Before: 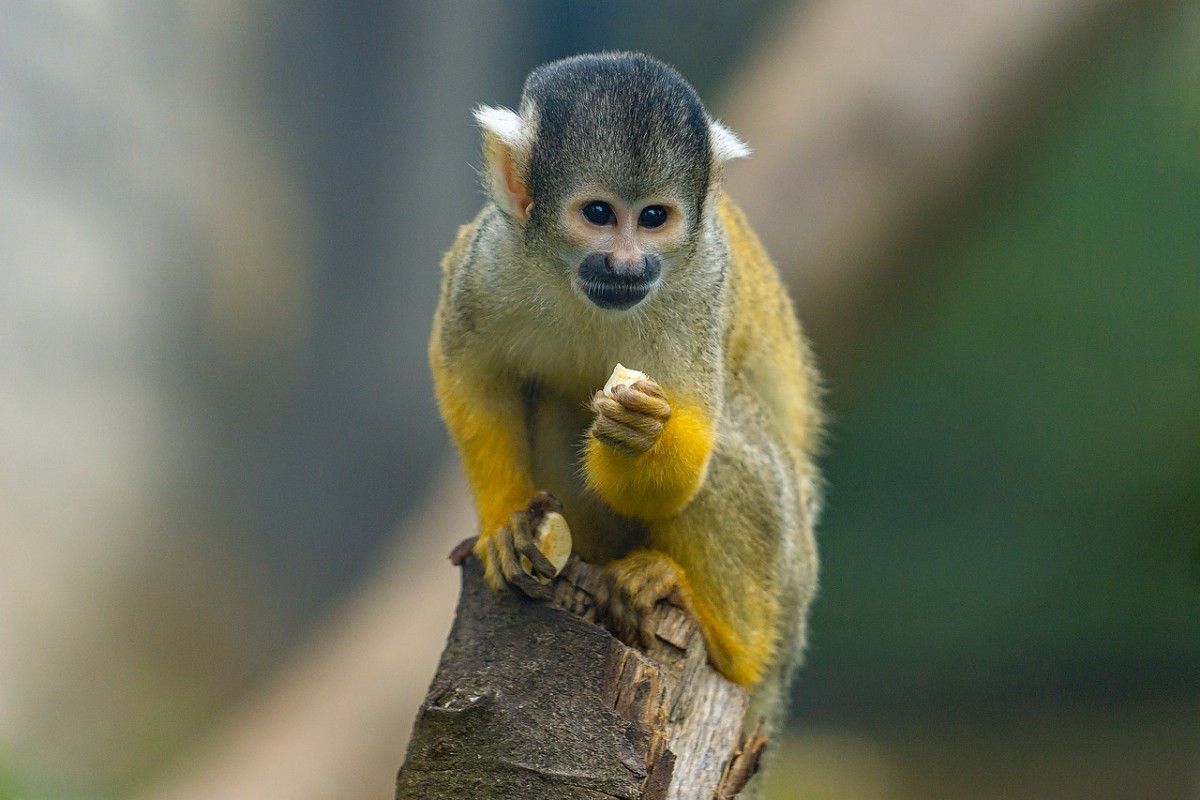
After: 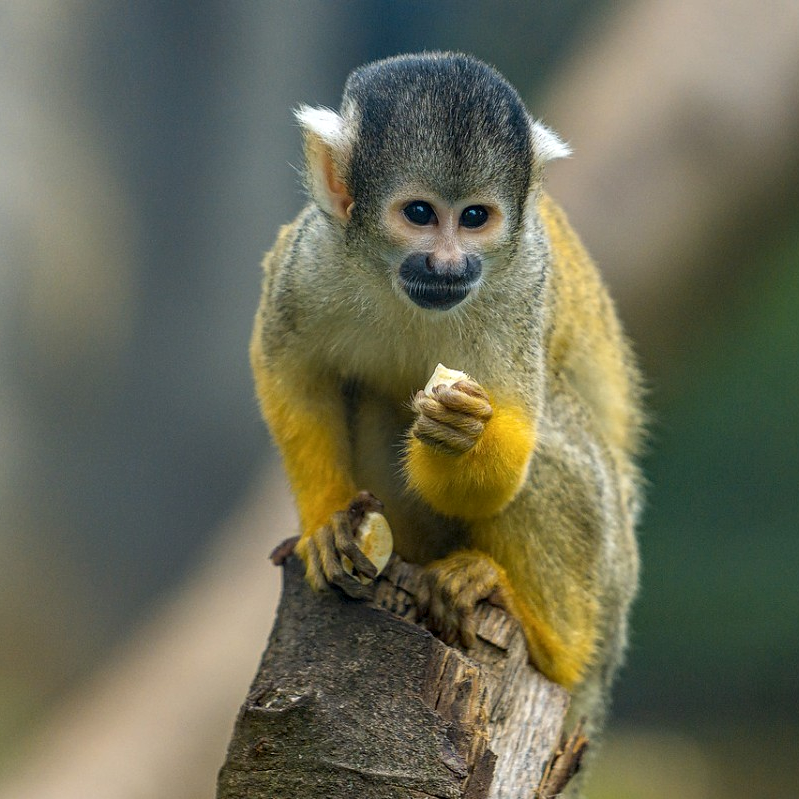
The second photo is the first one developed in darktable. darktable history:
local contrast: on, module defaults
crop and rotate: left 14.997%, right 18.391%
